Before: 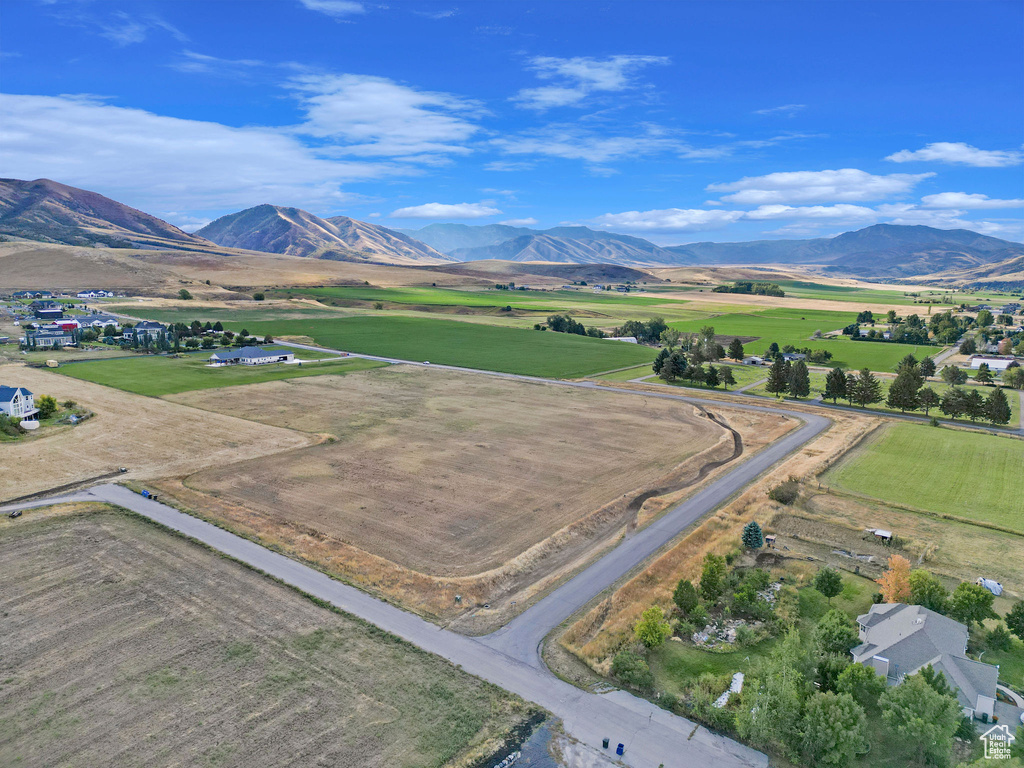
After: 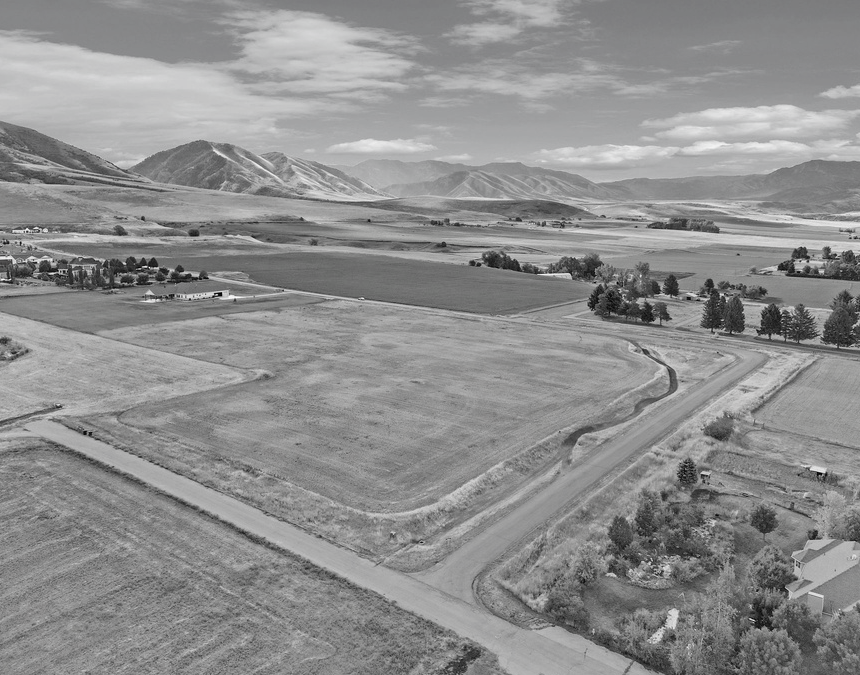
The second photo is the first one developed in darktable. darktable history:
crop: left 6.404%, top 8.407%, right 9.532%, bottom 3.629%
color zones: curves: ch0 [(0, 0.5) (0.125, 0.4) (0.25, 0.5) (0.375, 0.4) (0.5, 0.4) (0.625, 0.6) (0.75, 0.6) (0.875, 0.5)]; ch1 [(0, 0.4) (0.125, 0.5) (0.25, 0.4) (0.375, 0.4) (0.5, 0.4) (0.625, 0.4) (0.75, 0.5) (0.875, 0.4)]; ch2 [(0, 0.6) (0.125, 0.5) (0.25, 0.5) (0.375, 0.6) (0.5, 0.6) (0.625, 0.5) (0.75, 0.5) (0.875, 0.5)]
base curve: curves: ch0 [(0, 0) (0.283, 0.295) (1, 1)], preserve colors none
contrast brightness saturation: saturation -0.988
